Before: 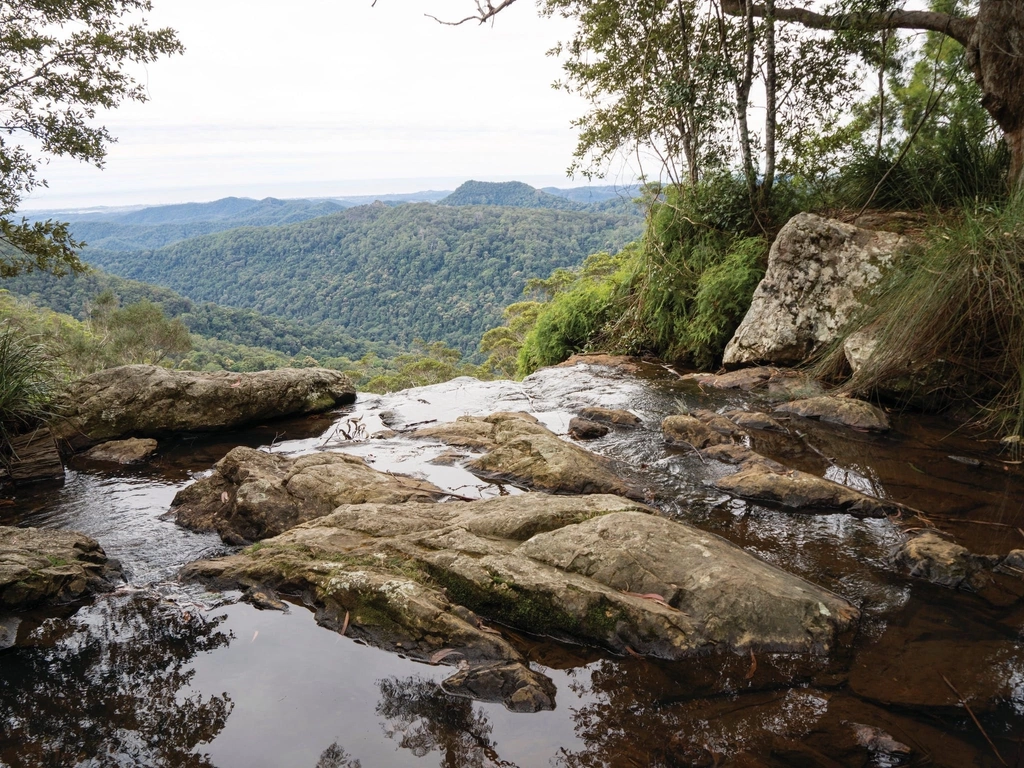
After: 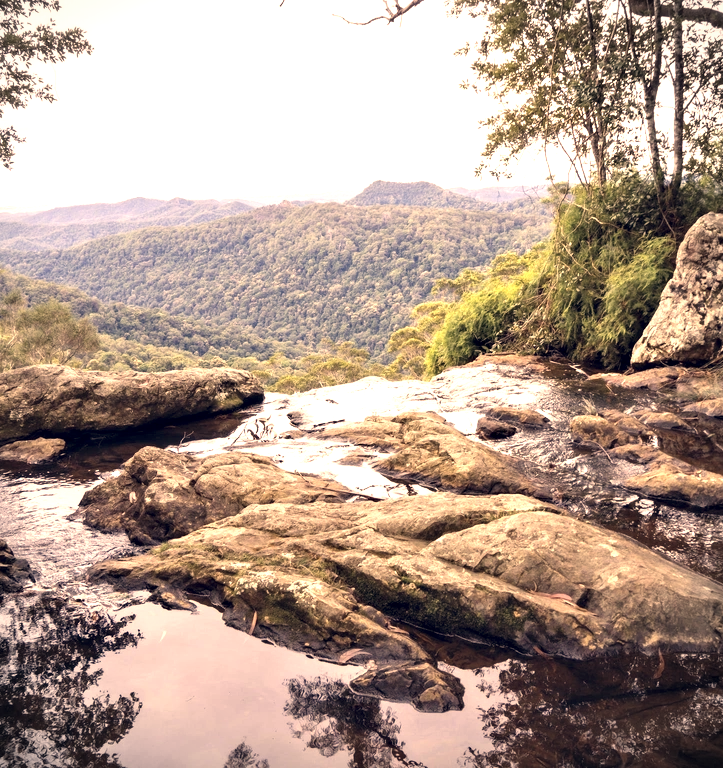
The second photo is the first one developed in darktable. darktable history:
crop and rotate: left 9.041%, right 20.313%
exposure: exposure 0.939 EV, compensate highlight preservation false
vignetting: fall-off start 91.72%, unbound false
contrast equalizer: y [[0.439, 0.44, 0.442, 0.457, 0.493, 0.498], [0.5 ×6], [0.5 ×6], [0 ×6], [0 ×6]], mix -0.986
color correction: highlights a* 20.37, highlights b* 26.98, shadows a* 3.38, shadows b* -17.12, saturation 0.758
